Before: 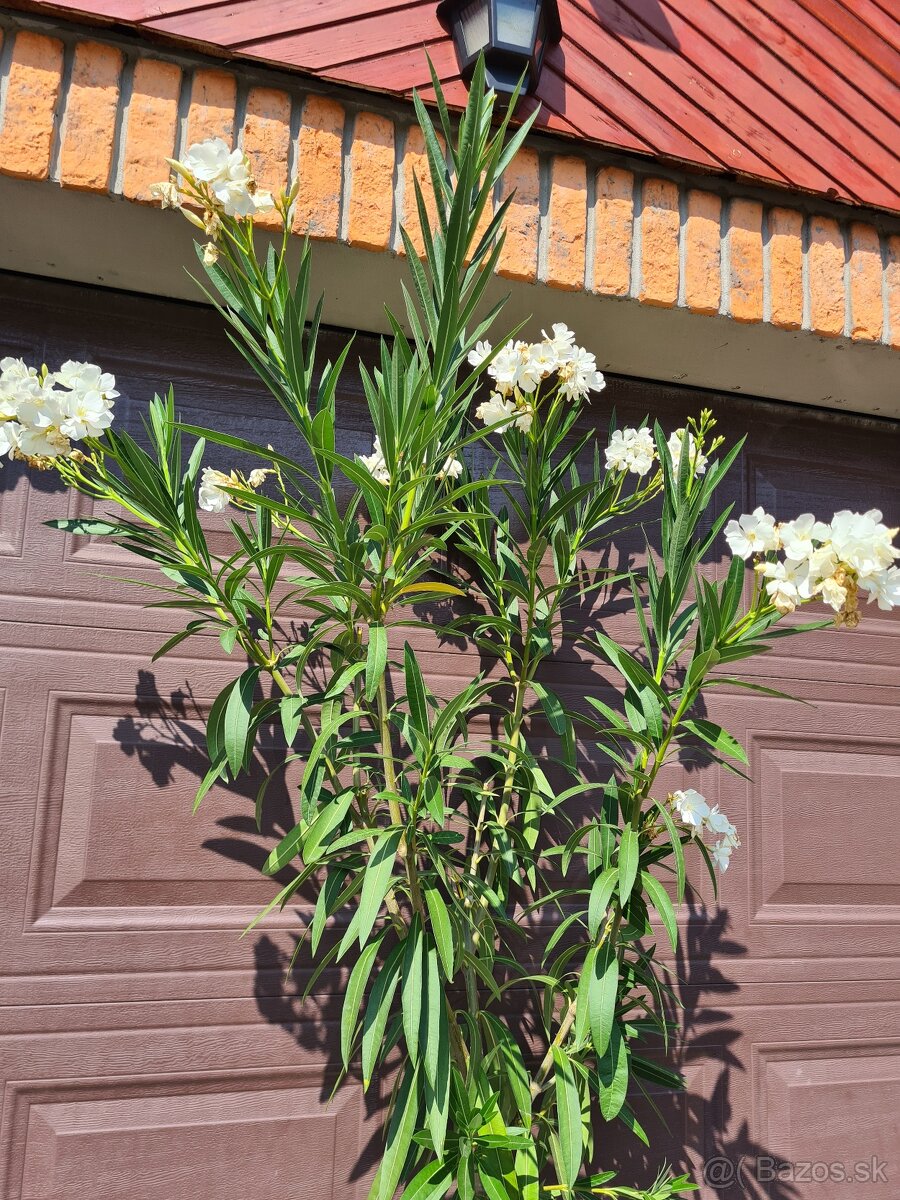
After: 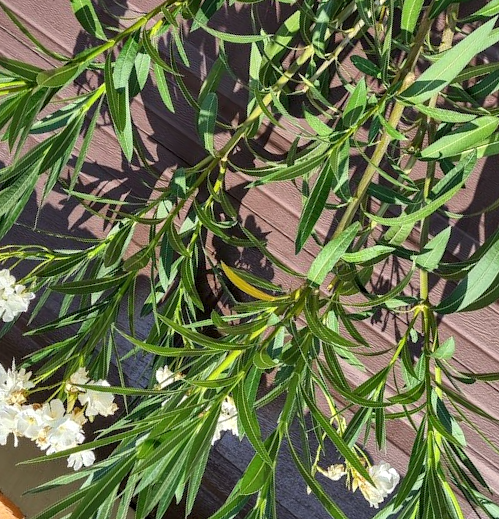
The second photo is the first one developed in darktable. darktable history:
crop and rotate: angle 148.04°, left 9.209%, top 15.669%, right 4.568%, bottom 17.104%
local contrast: detail 130%
